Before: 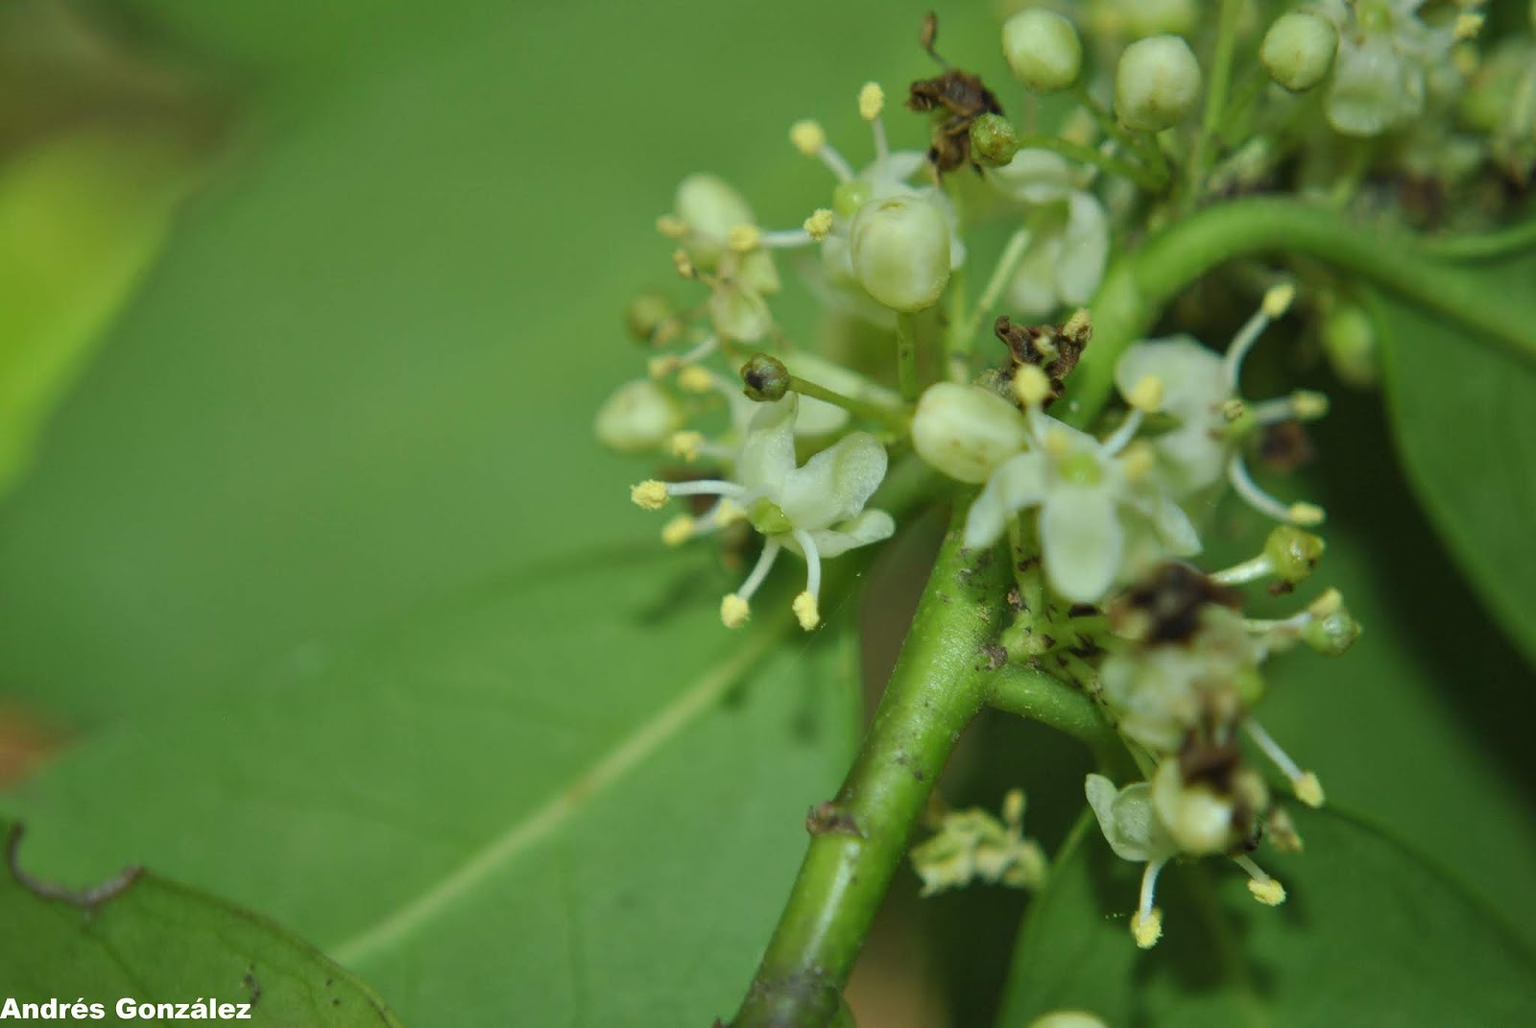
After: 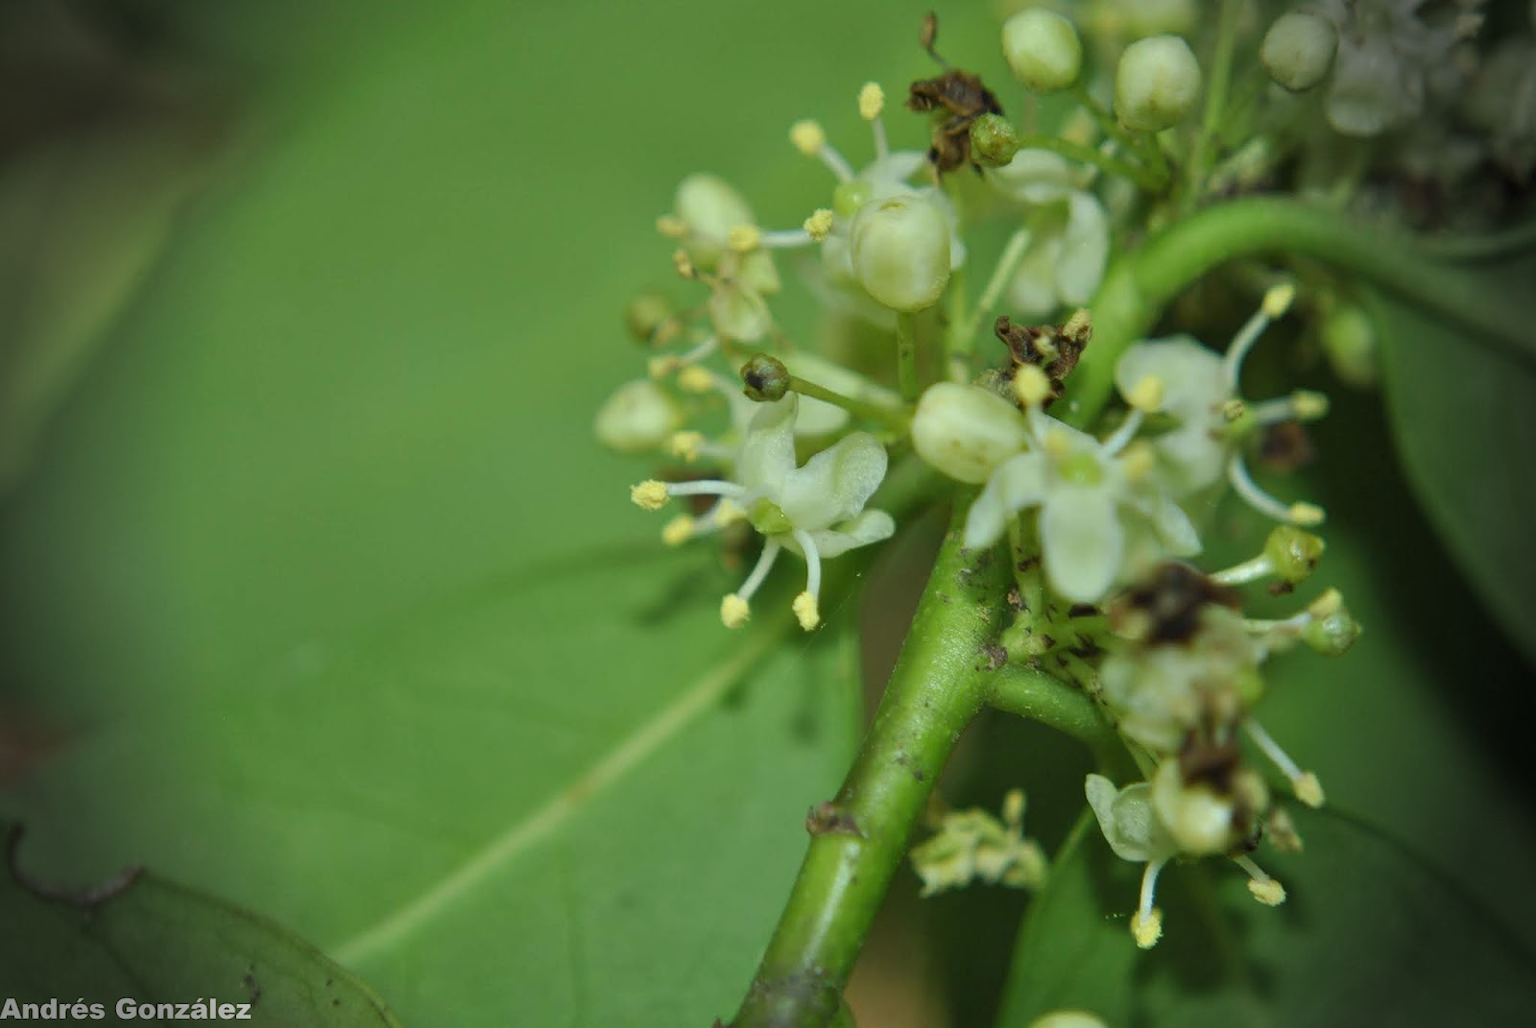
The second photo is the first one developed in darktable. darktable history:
vignetting: fall-off start 76.47%, fall-off radius 27.25%, brightness -0.706, saturation -0.485, width/height ratio 0.977
